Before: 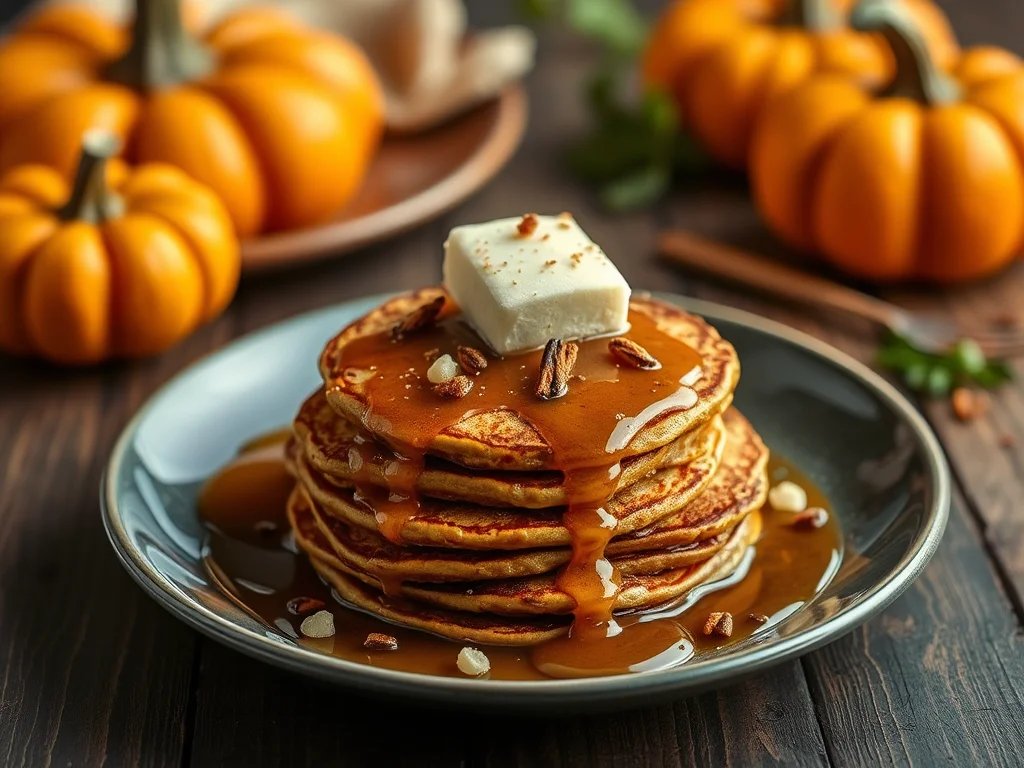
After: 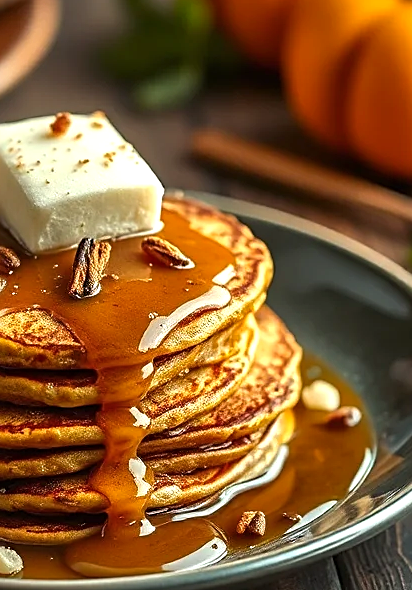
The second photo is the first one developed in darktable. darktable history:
sharpen: on, module defaults
color balance rgb: perceptual saturation grading › global saturation 3.48%, perceptual brilliance grading › global brilliance 12.066%
crop: left 45.702%, top 13.184%, right 13.988%, bottom 9.898%
